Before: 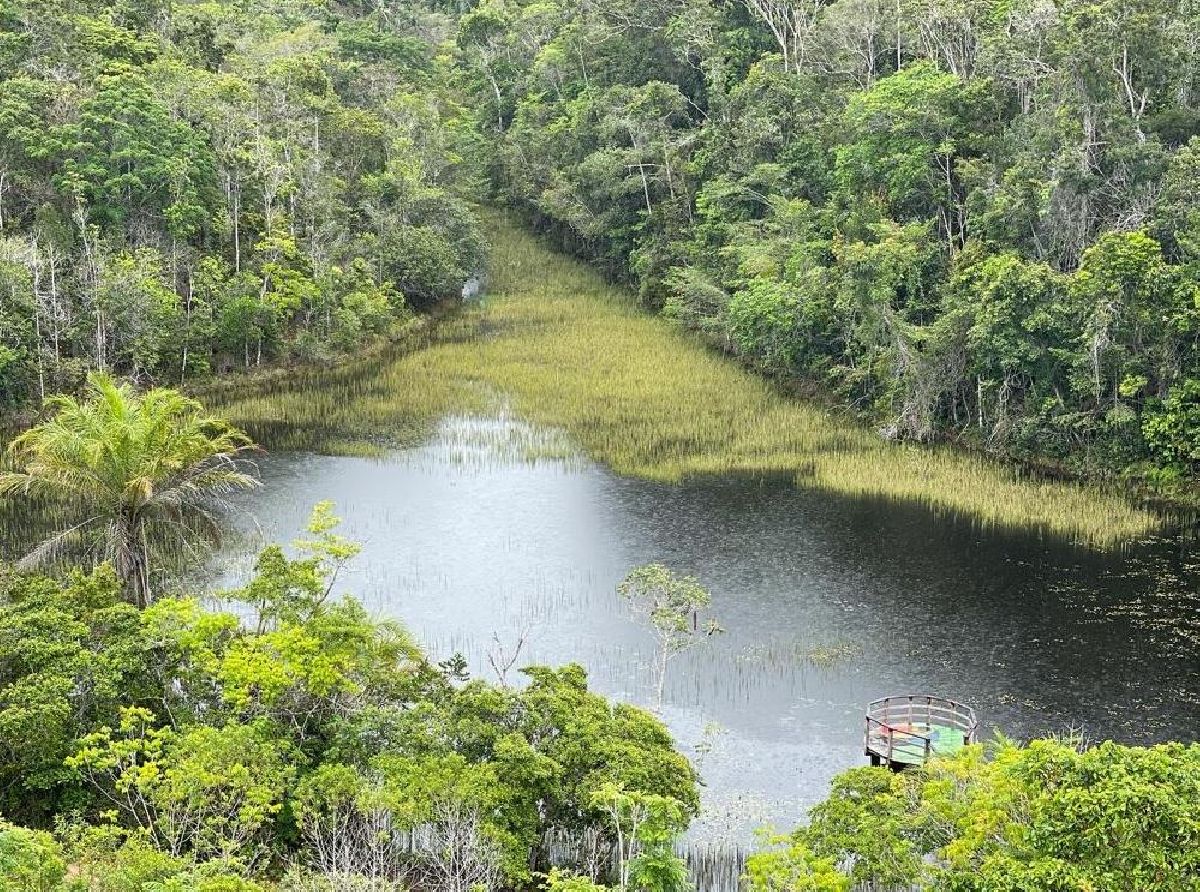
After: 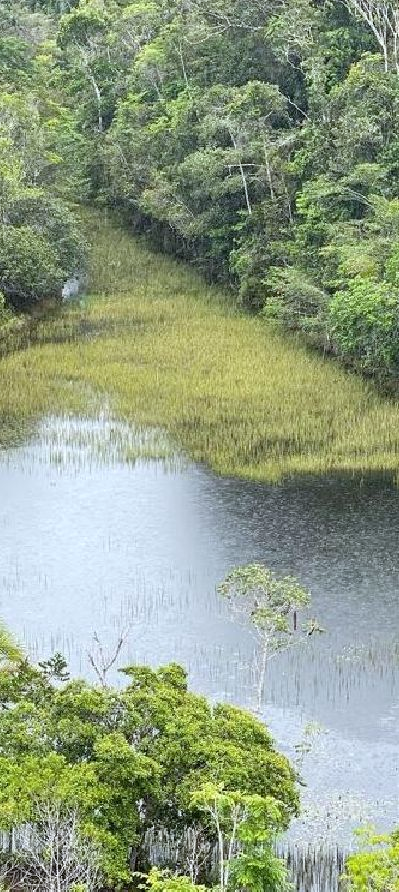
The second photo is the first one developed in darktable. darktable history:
crop: left 33.36%, right 33.36%
white balance: red 0.98, blue 1.034
